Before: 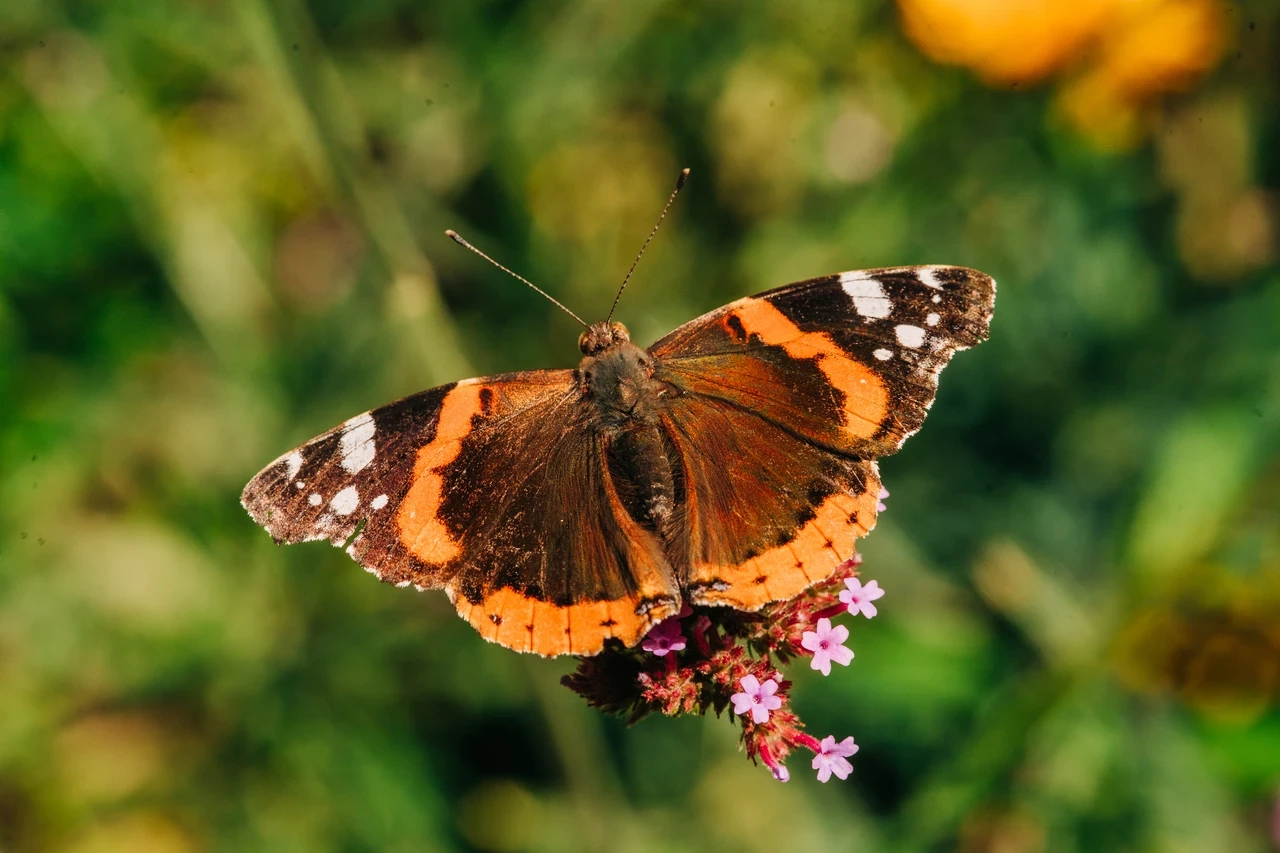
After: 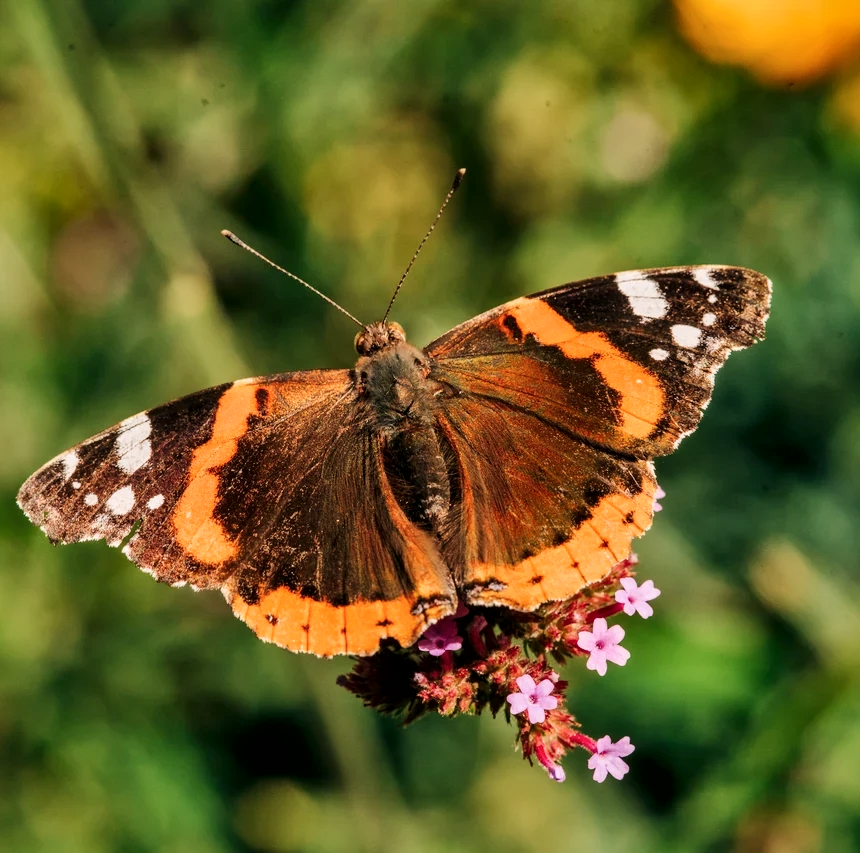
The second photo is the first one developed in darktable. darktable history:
crop and rotate: left 17.573%, right 15.223%
shadows and highlights: soften with gaussian
local contrast: mode bilateral grid, contrast 19, coarseness 51, detail 144%, midtone range 0.2
